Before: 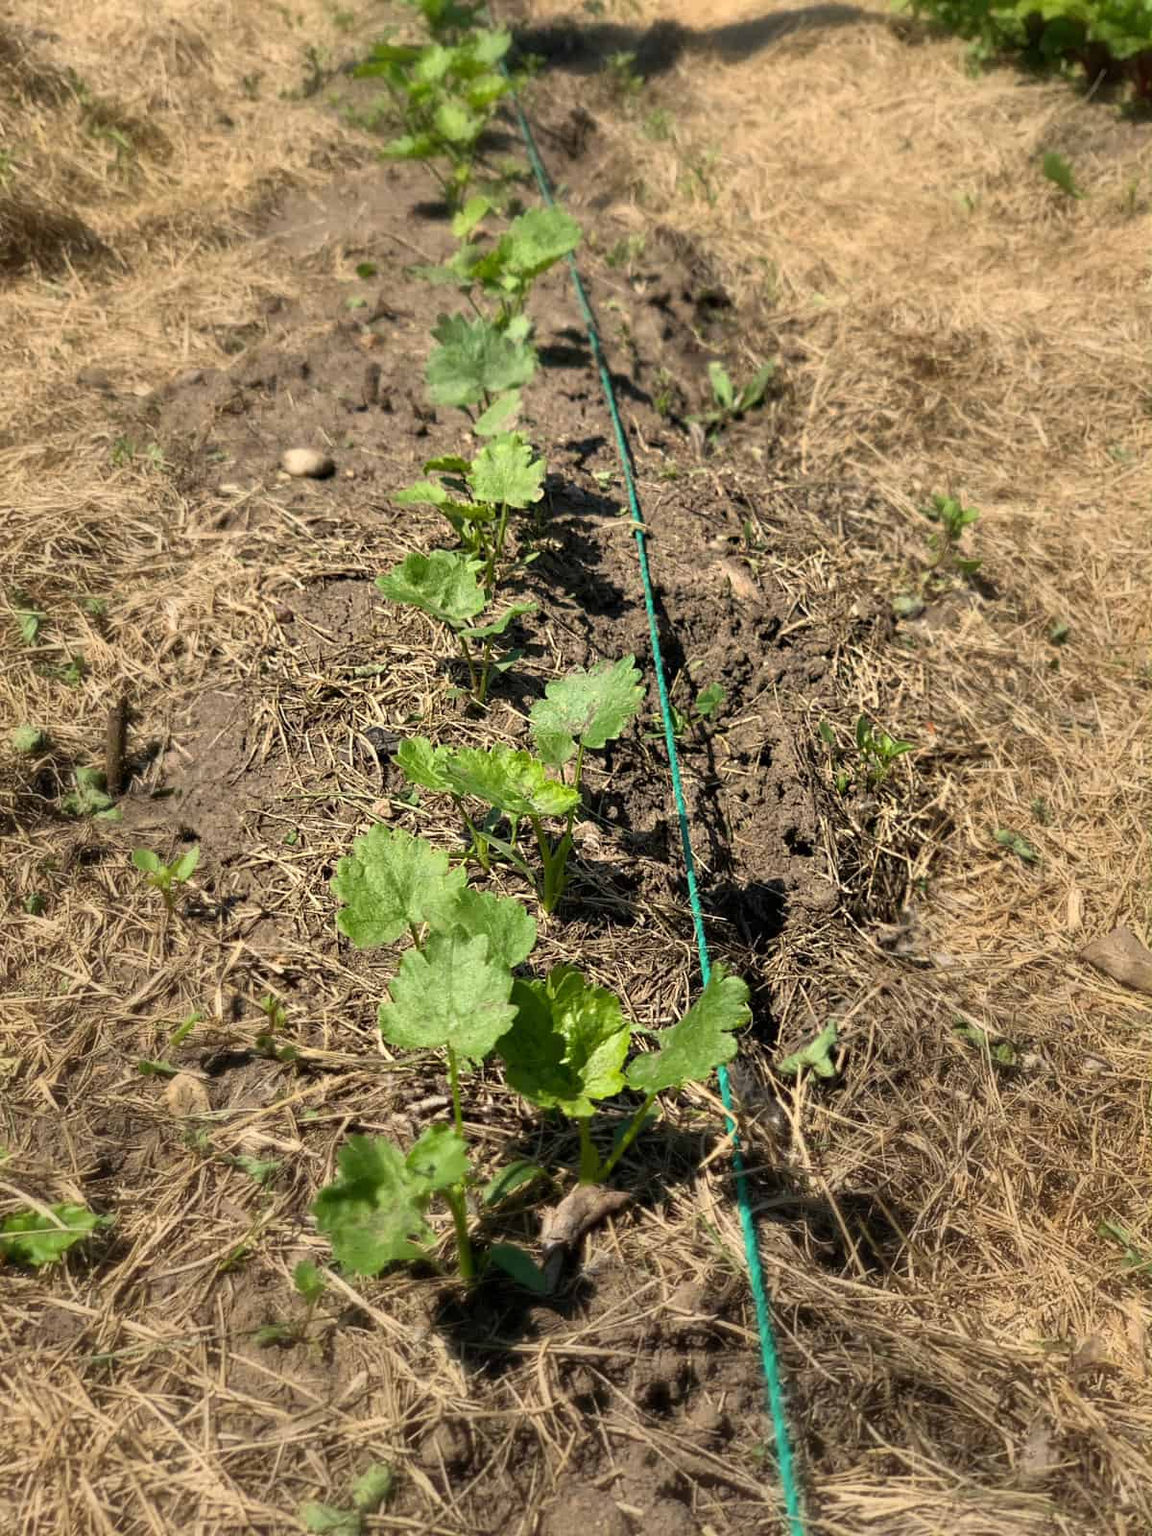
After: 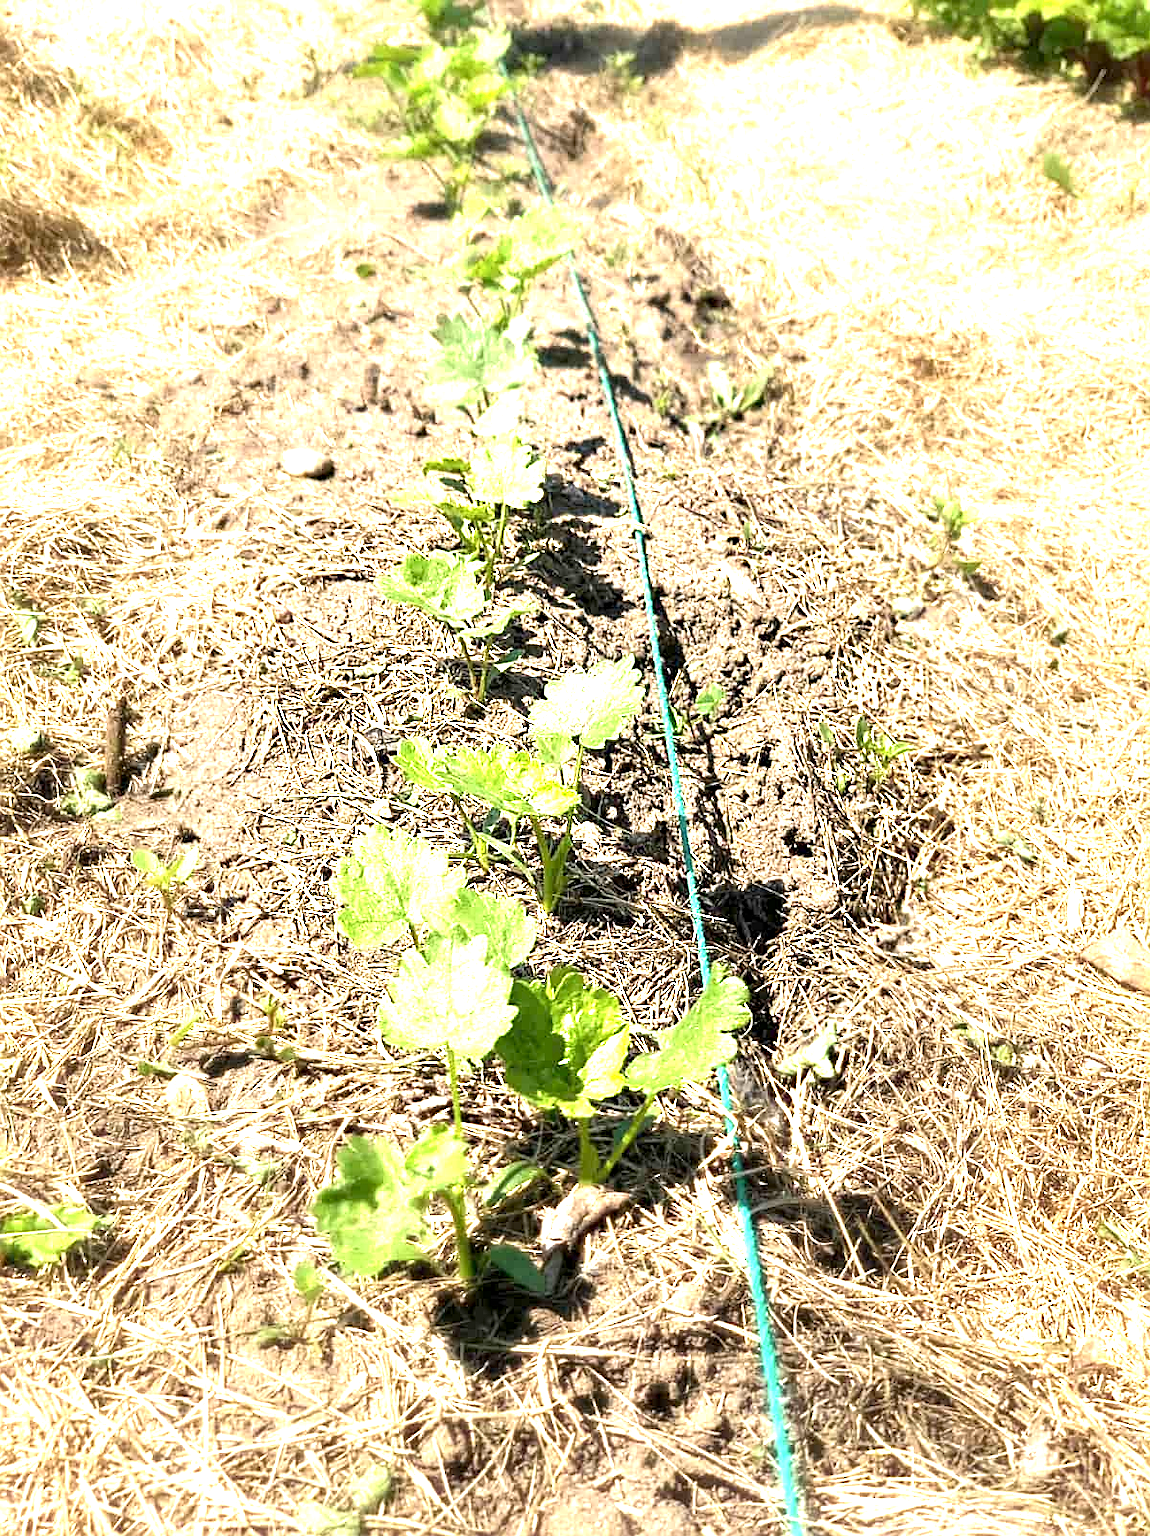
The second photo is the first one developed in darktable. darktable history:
exposure: black level correction 0.001, exposure 1.828 EV, compensate highlight preservation false
shadows and highlights: shadows -13.27, white point adjustment 3.92, highlights 26.5
crop and rotate: left 0.148%, bottom 0.01%
sharpen: on, module defaults
